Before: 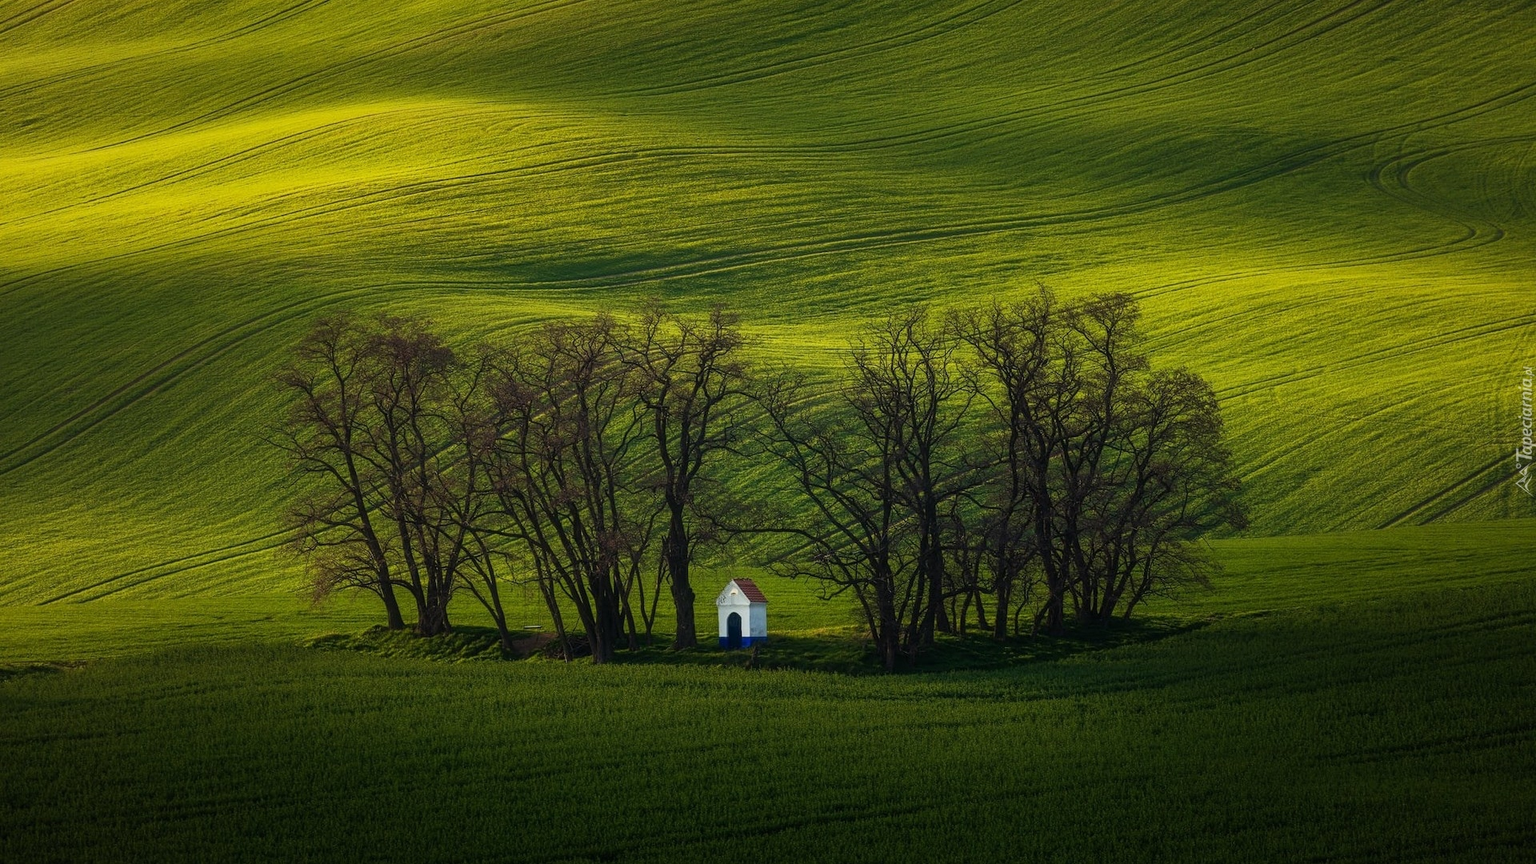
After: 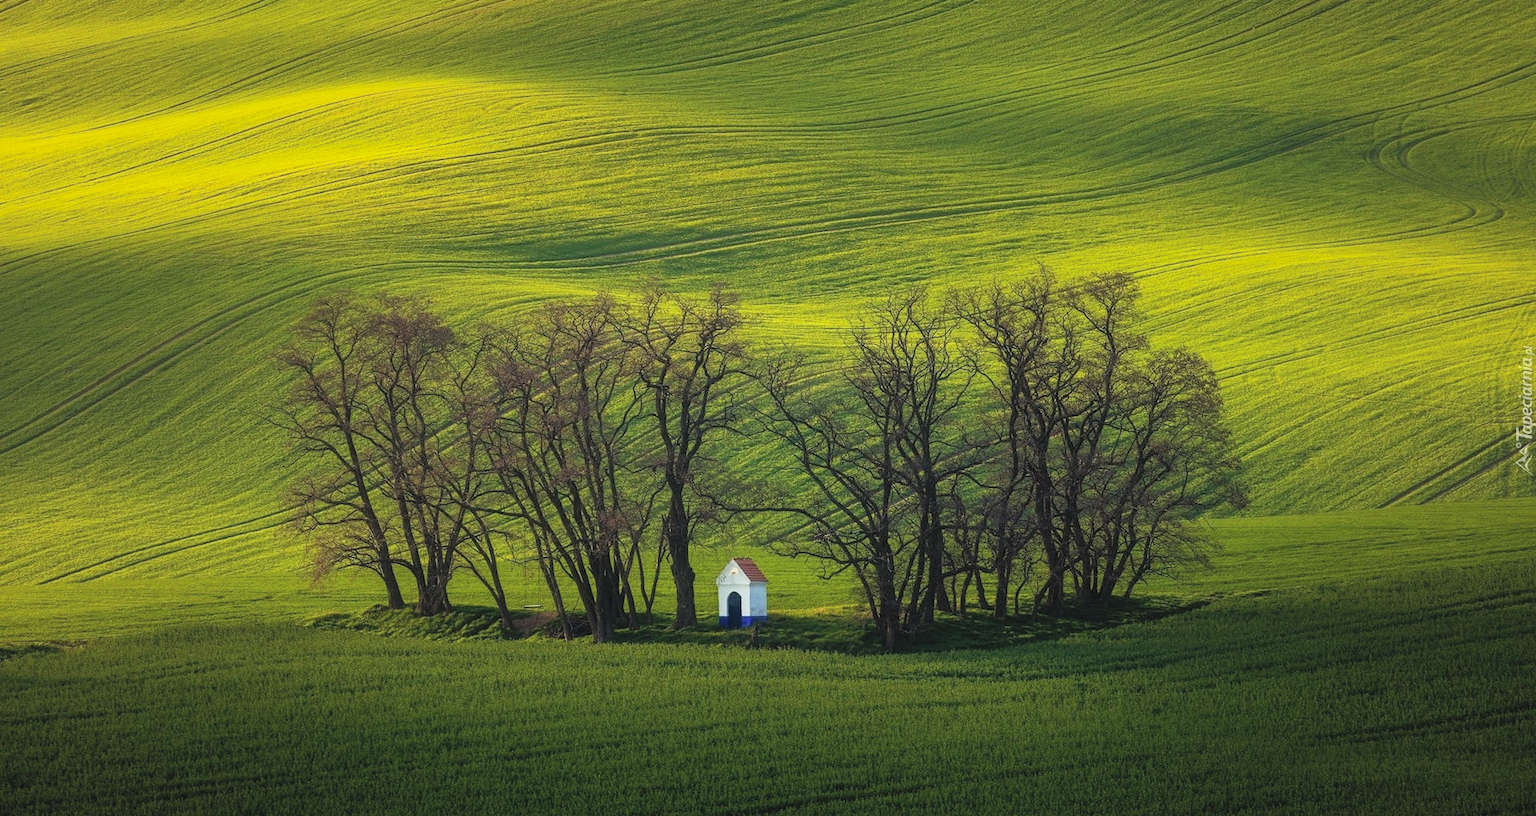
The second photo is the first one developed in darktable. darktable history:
white balance: red 1, blue 1
contrast brightness saturation: contrast 0.1, brightness 0.3, saturation 0.14
crop and rotate: top 2.479%, bottom 3.018%
